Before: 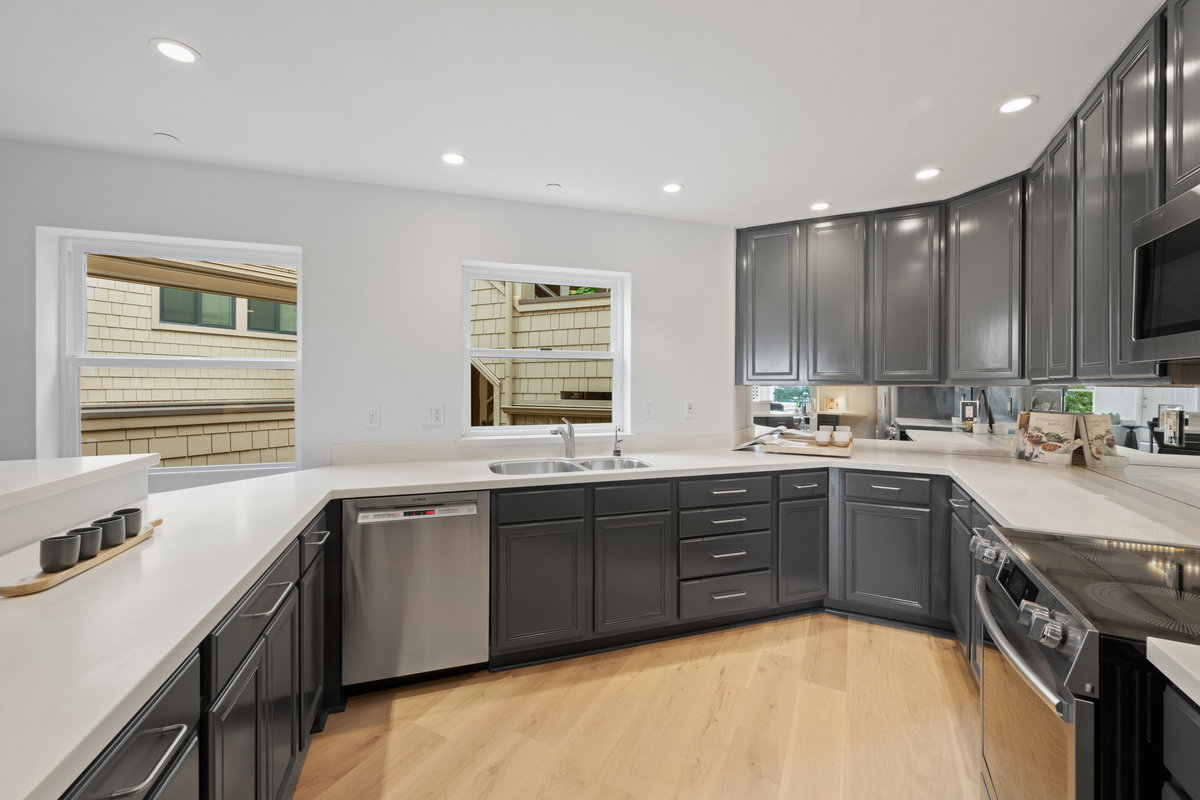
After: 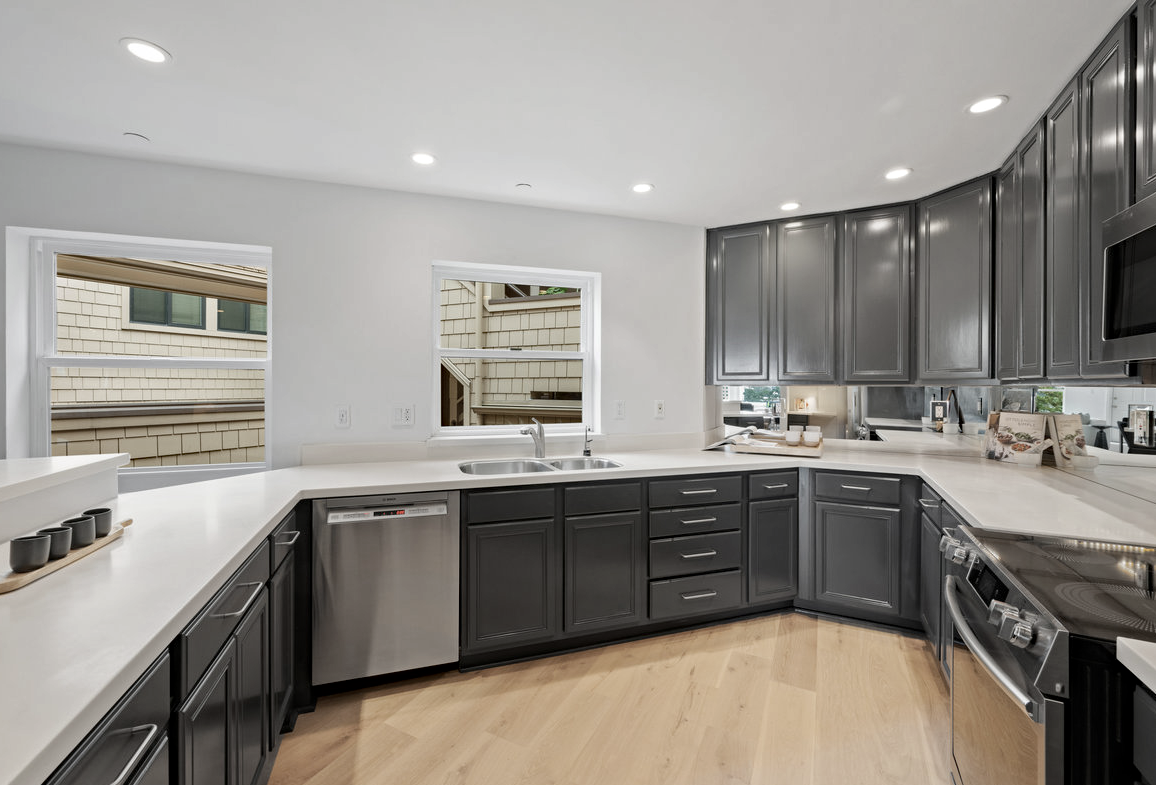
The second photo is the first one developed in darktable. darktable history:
haze removal: compatibility mode true, adaptive false
tone equalizer: -8 EV -1.82 EV, -7 EV -1.18 EV, -6 EV -1.63 EV, smoothing diameter 24.88%, edges refinement/feathering 12.32, preserve details guided filter
crop and rotate: left 2.504%, right 1.094%, bottom 1.853%
contrast brightness saturation: contrast 0.105, saturation -0.36
